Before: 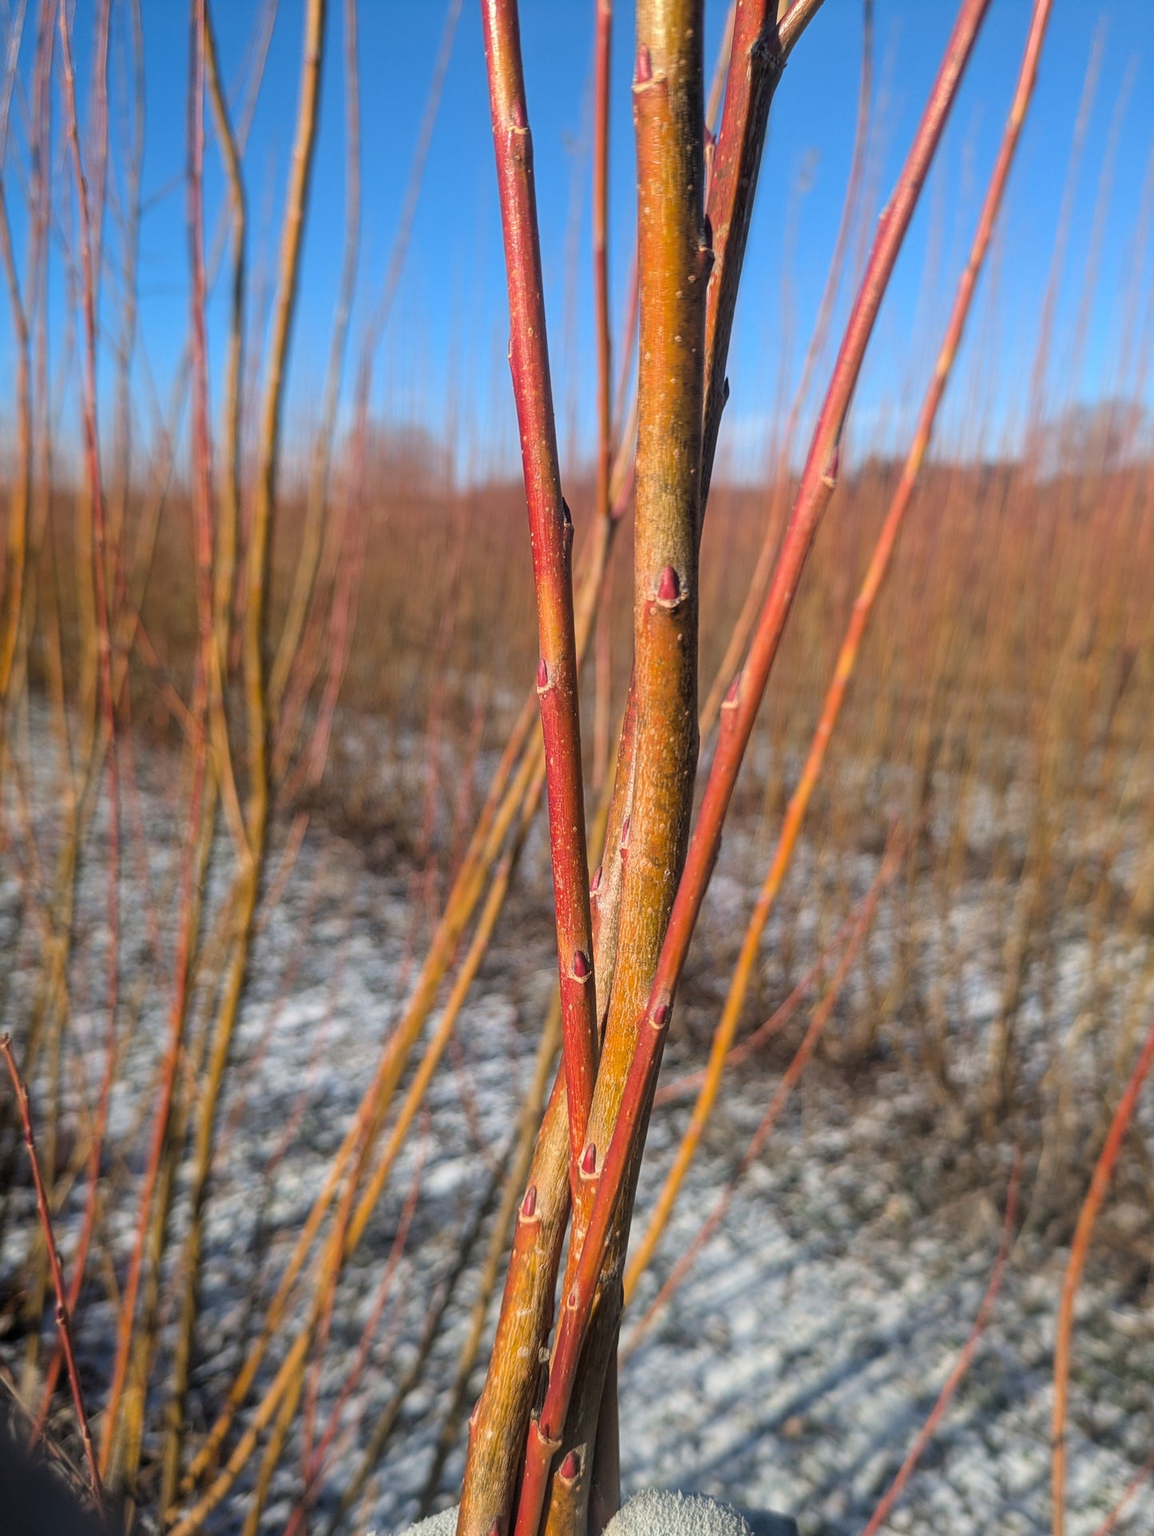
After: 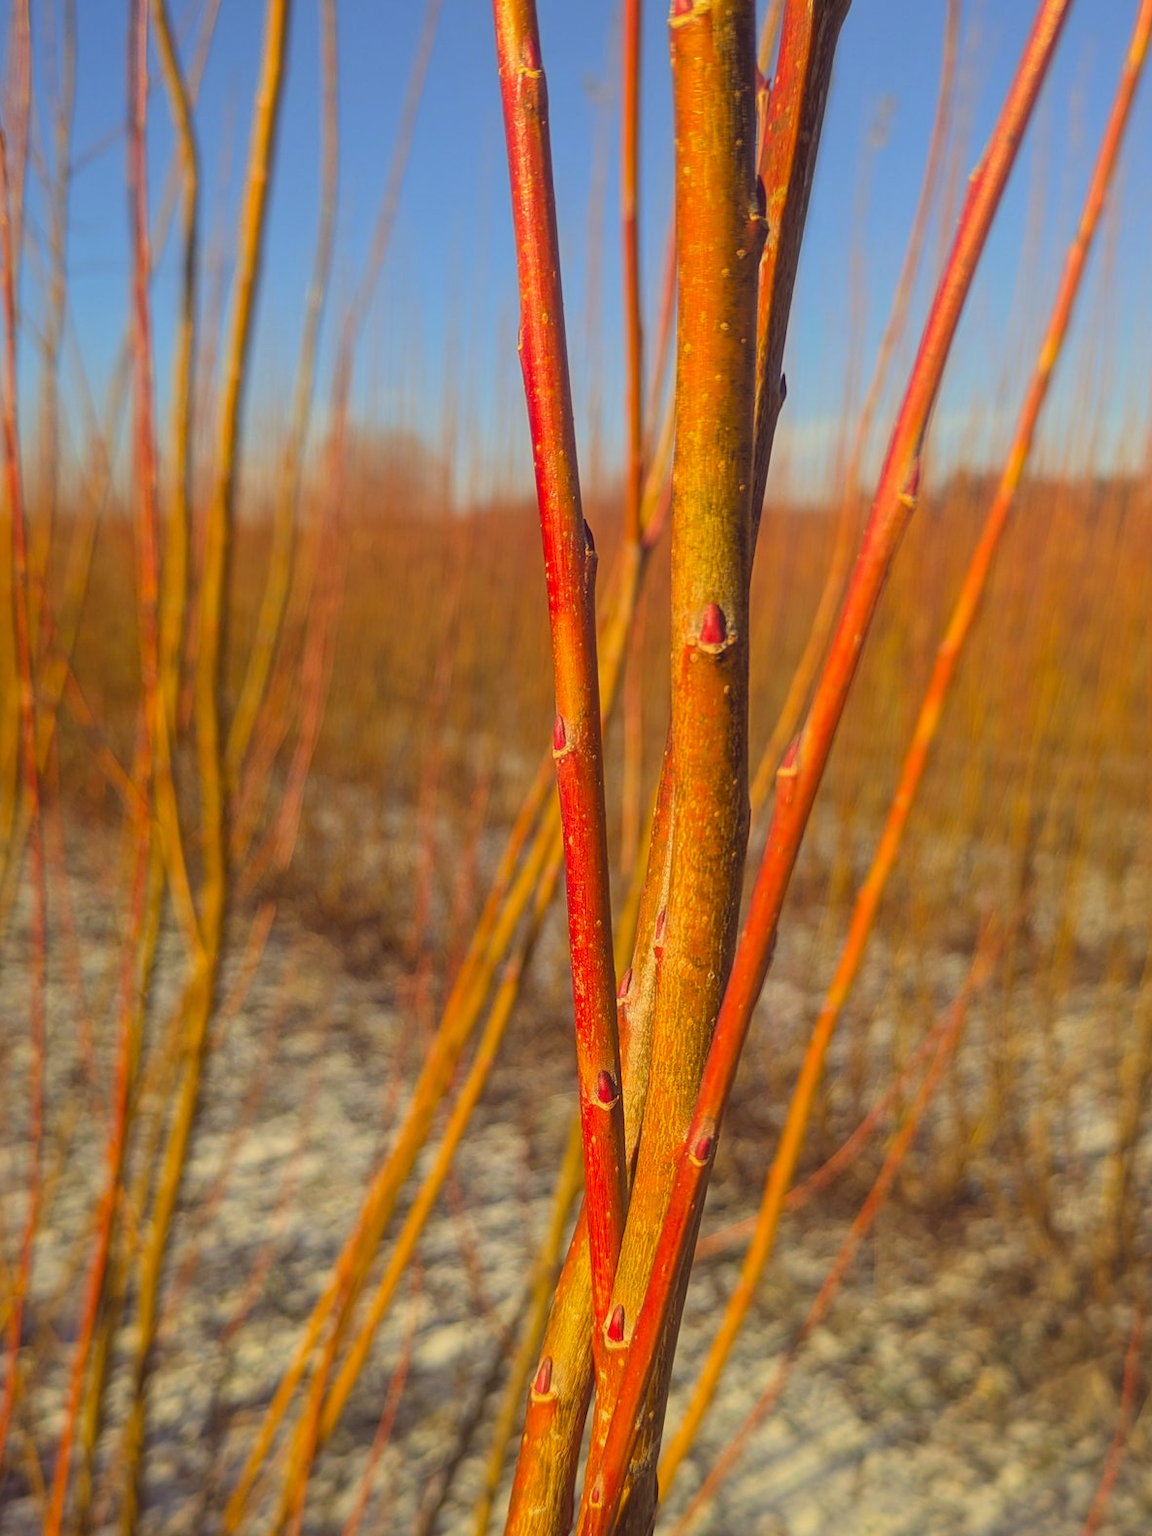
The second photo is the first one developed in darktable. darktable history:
tone equalizer: on, module defaults
crop and rotate: left 7.196%, top 4.574%, right 10.605%, bottom 13.178%
contrast brightness saturation: contrast -0.19, saturation 0.19
color correction: highlights a* -0.482, highlights b* 40, shadows a* 9.8, shadows b* -0.161
